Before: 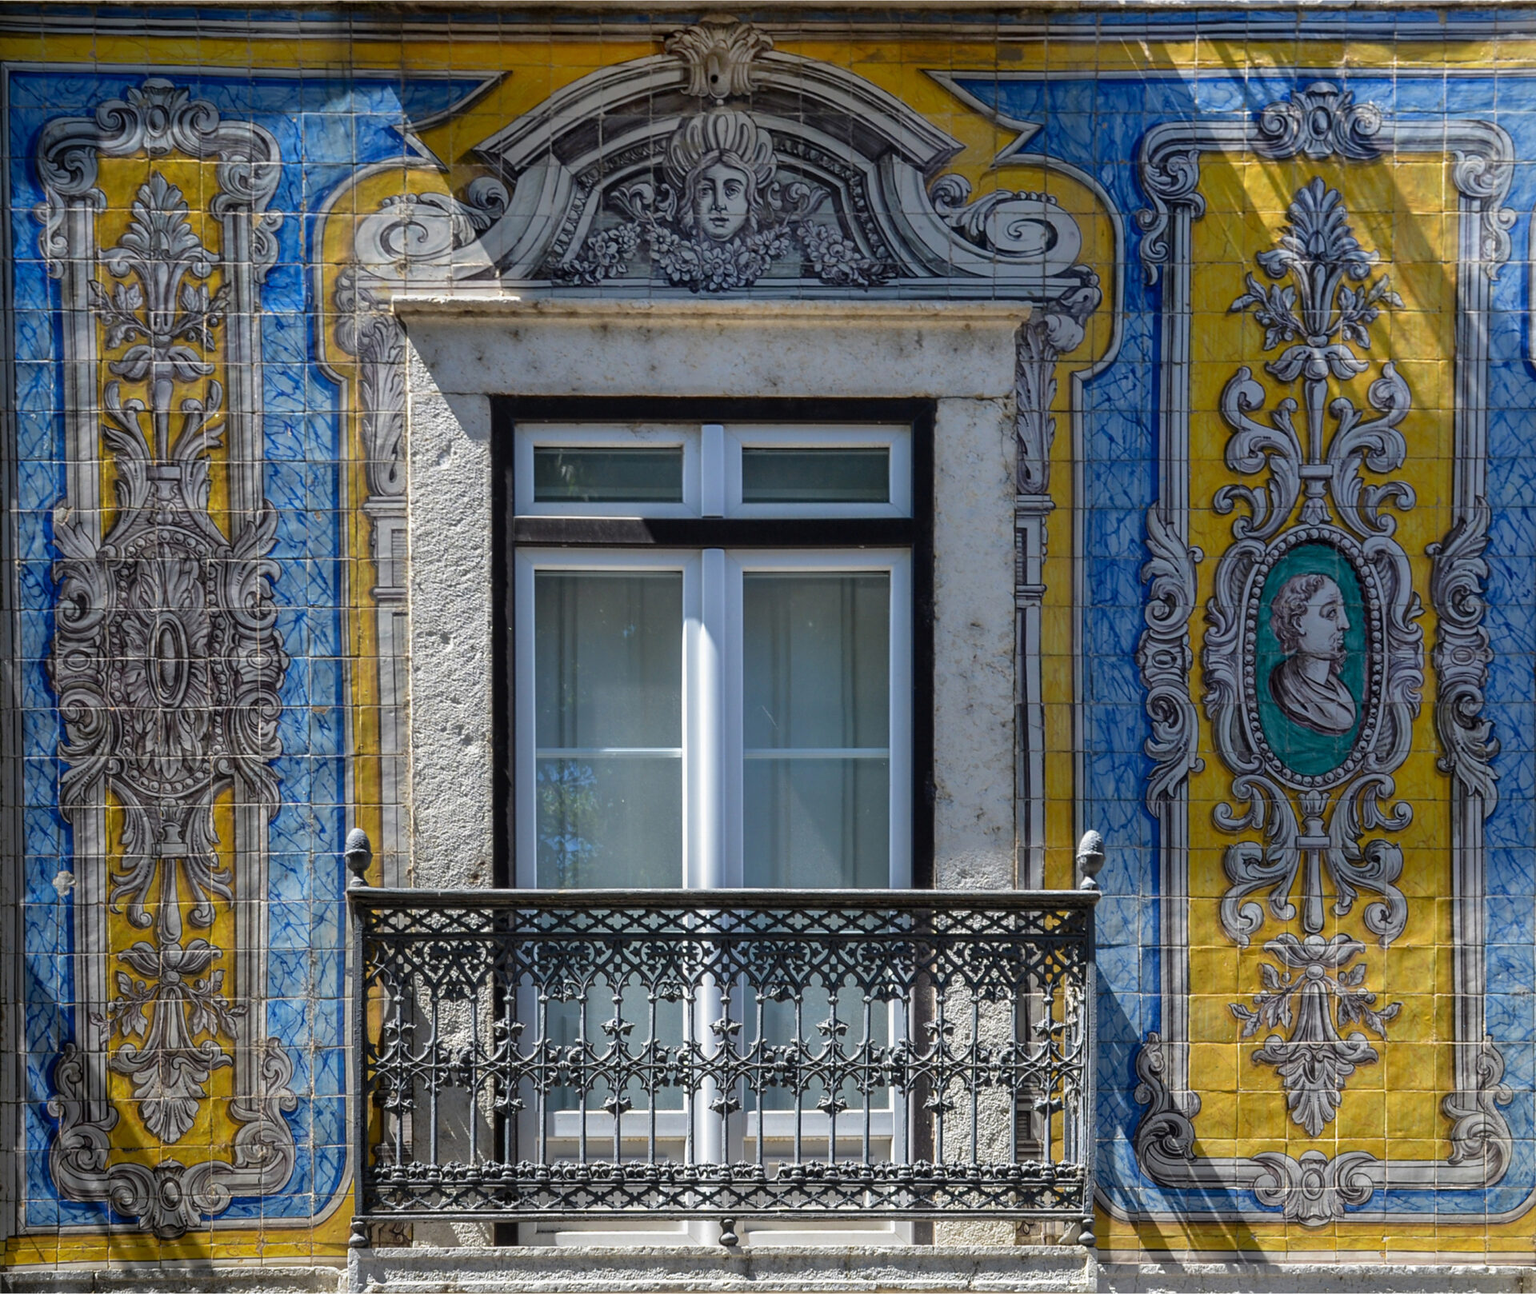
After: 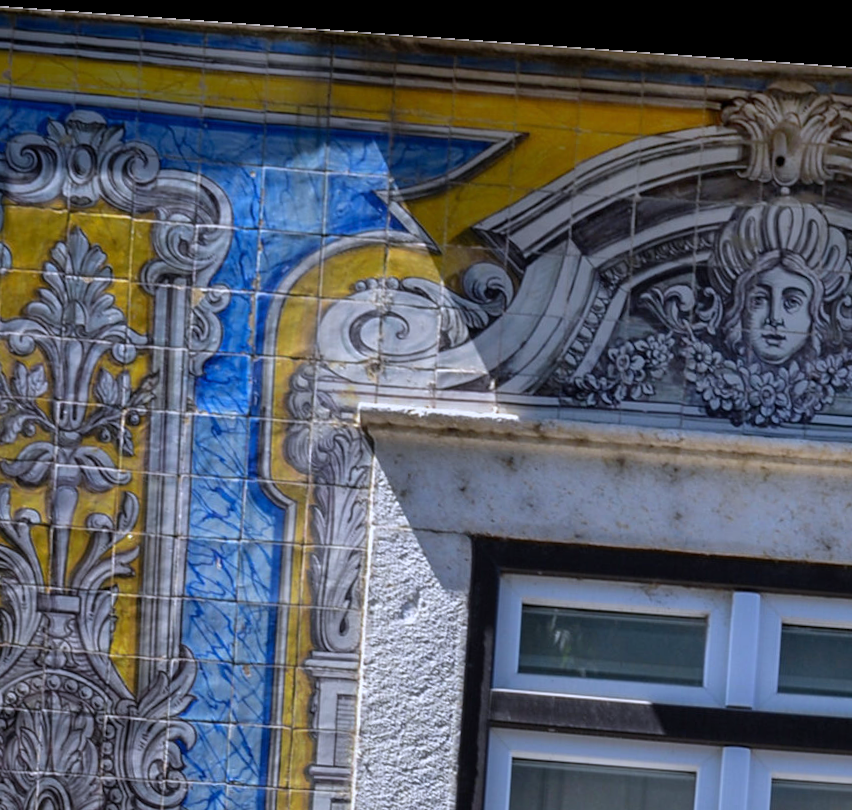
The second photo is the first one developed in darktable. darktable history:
crop and rotate: left 10.817%, top 0.062%, right 47.194%, bottom 53.626%
rotate and perspective: rotation 4.1°, automatic cropping off
white balance: red 0.967, blue 1.119, emerald 0.756
